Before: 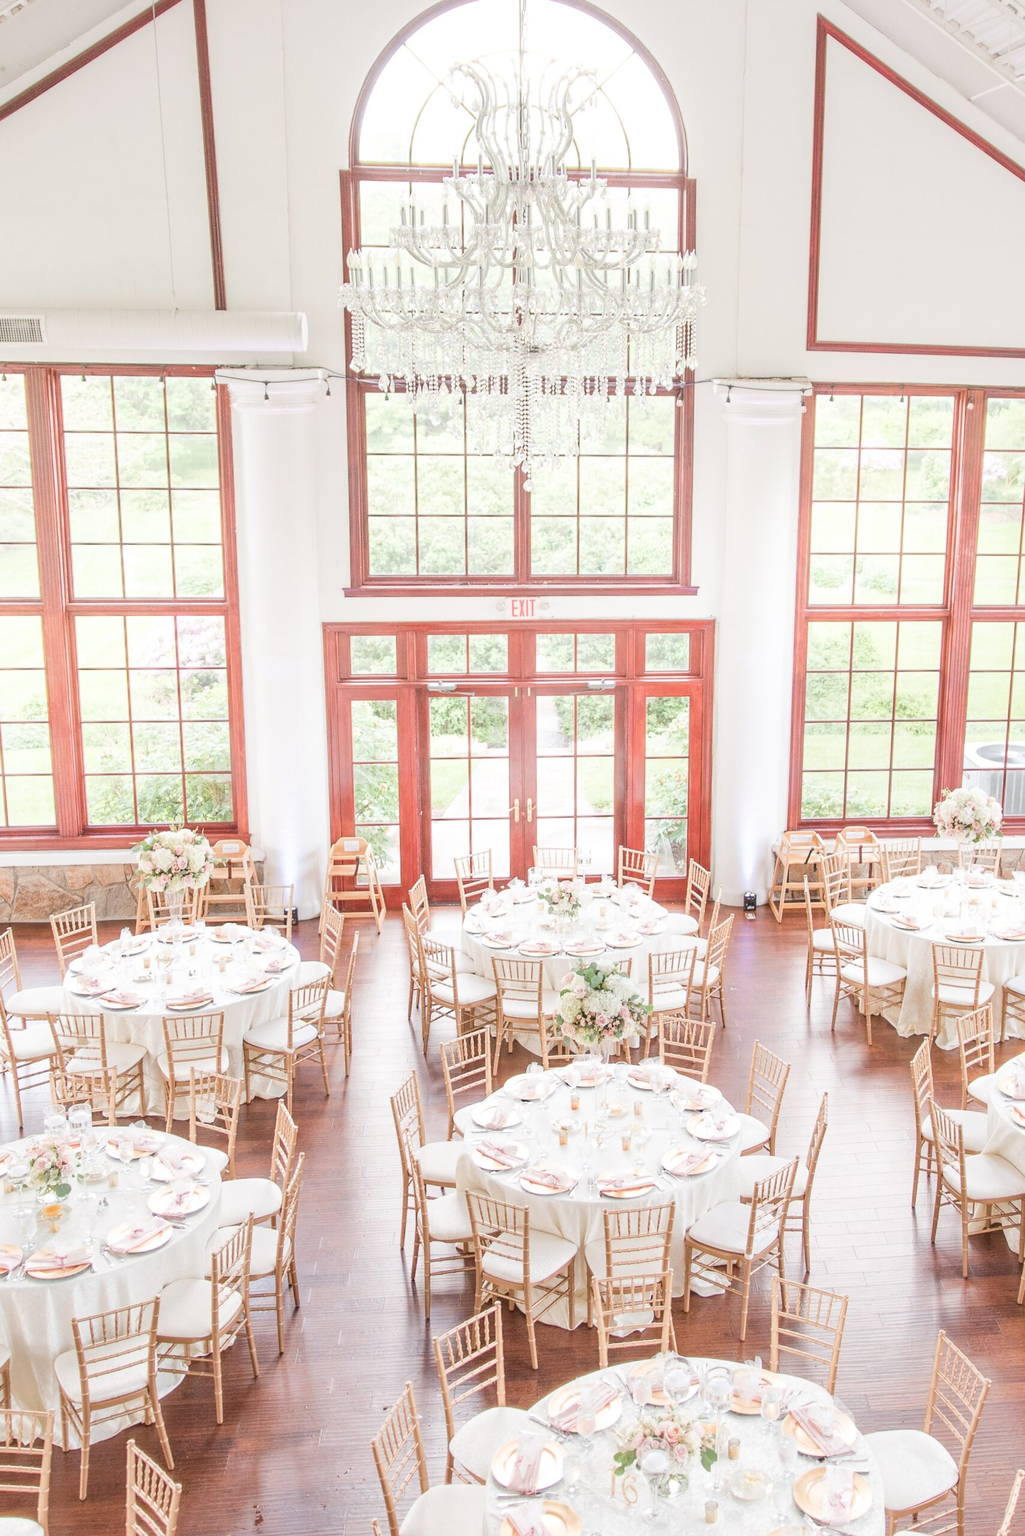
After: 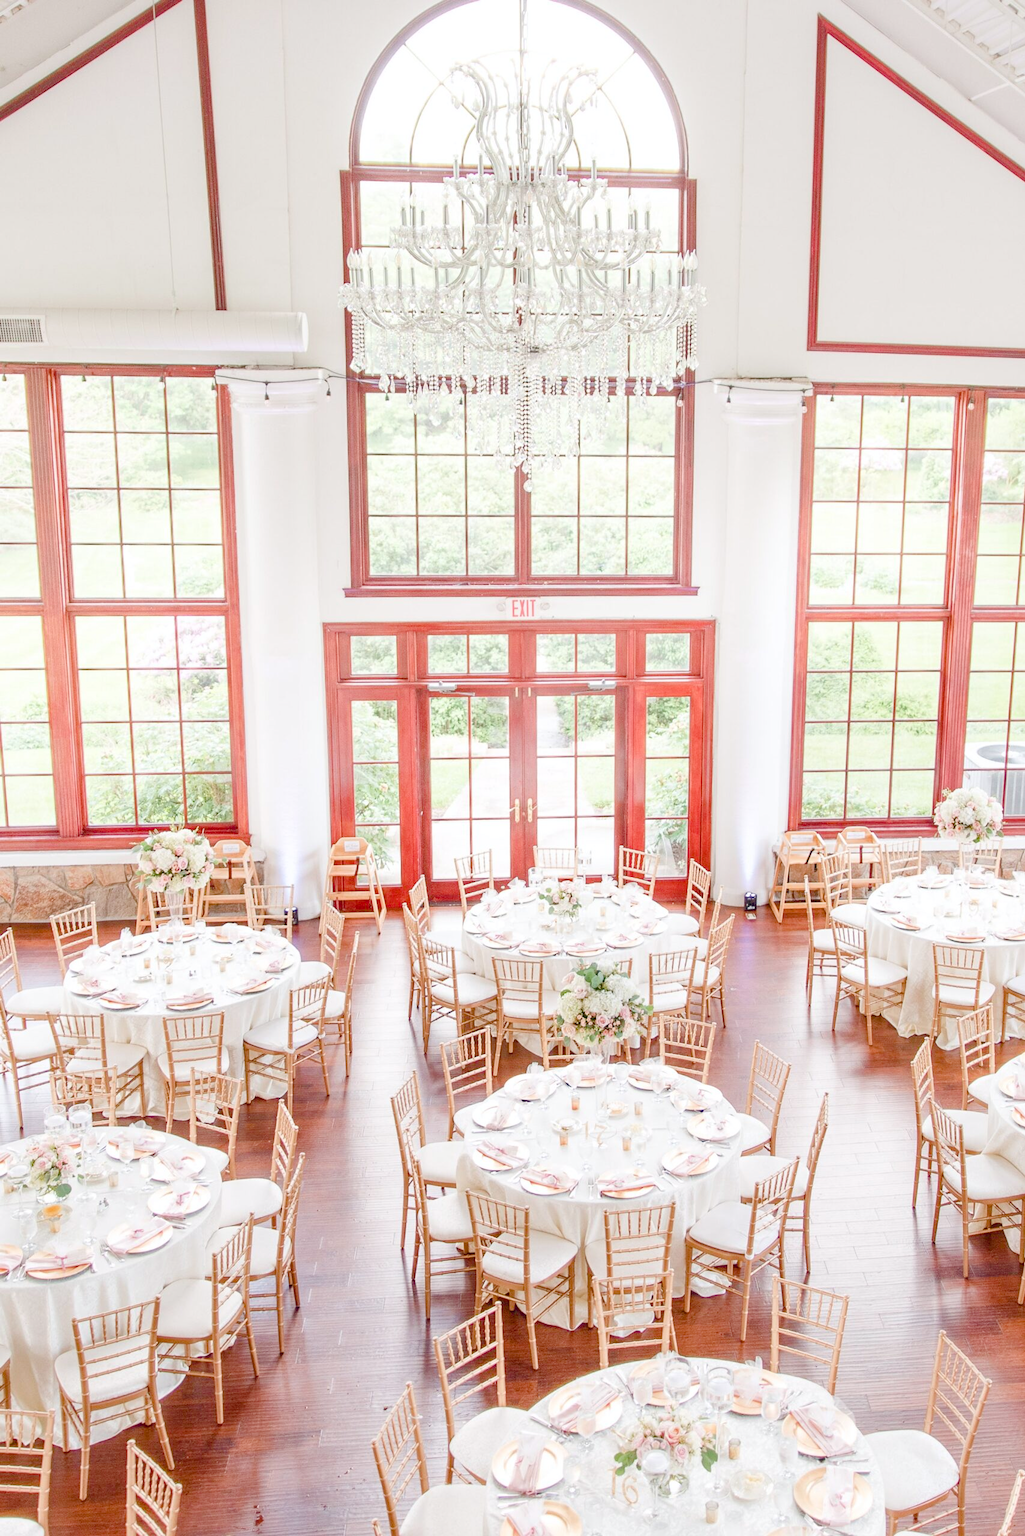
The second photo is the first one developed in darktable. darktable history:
color balance rgb: power › hue 210.7°, global offset › chroma 0.133%, global offset › hue 254.24°, linear chroma grading › shadows 31.623%, linear chroma grading › global chroma -2.507%, linear chroma grading › mid-tones 3.911%, perceptual saturation grading › global saturation 20%, perceptual saturation grading › highlights -25.673%, perceptual saturation grading › shadows 50.443%, global vibrance 14.265%
exposure: black level correction 0.009, compensate highlight preservation false
